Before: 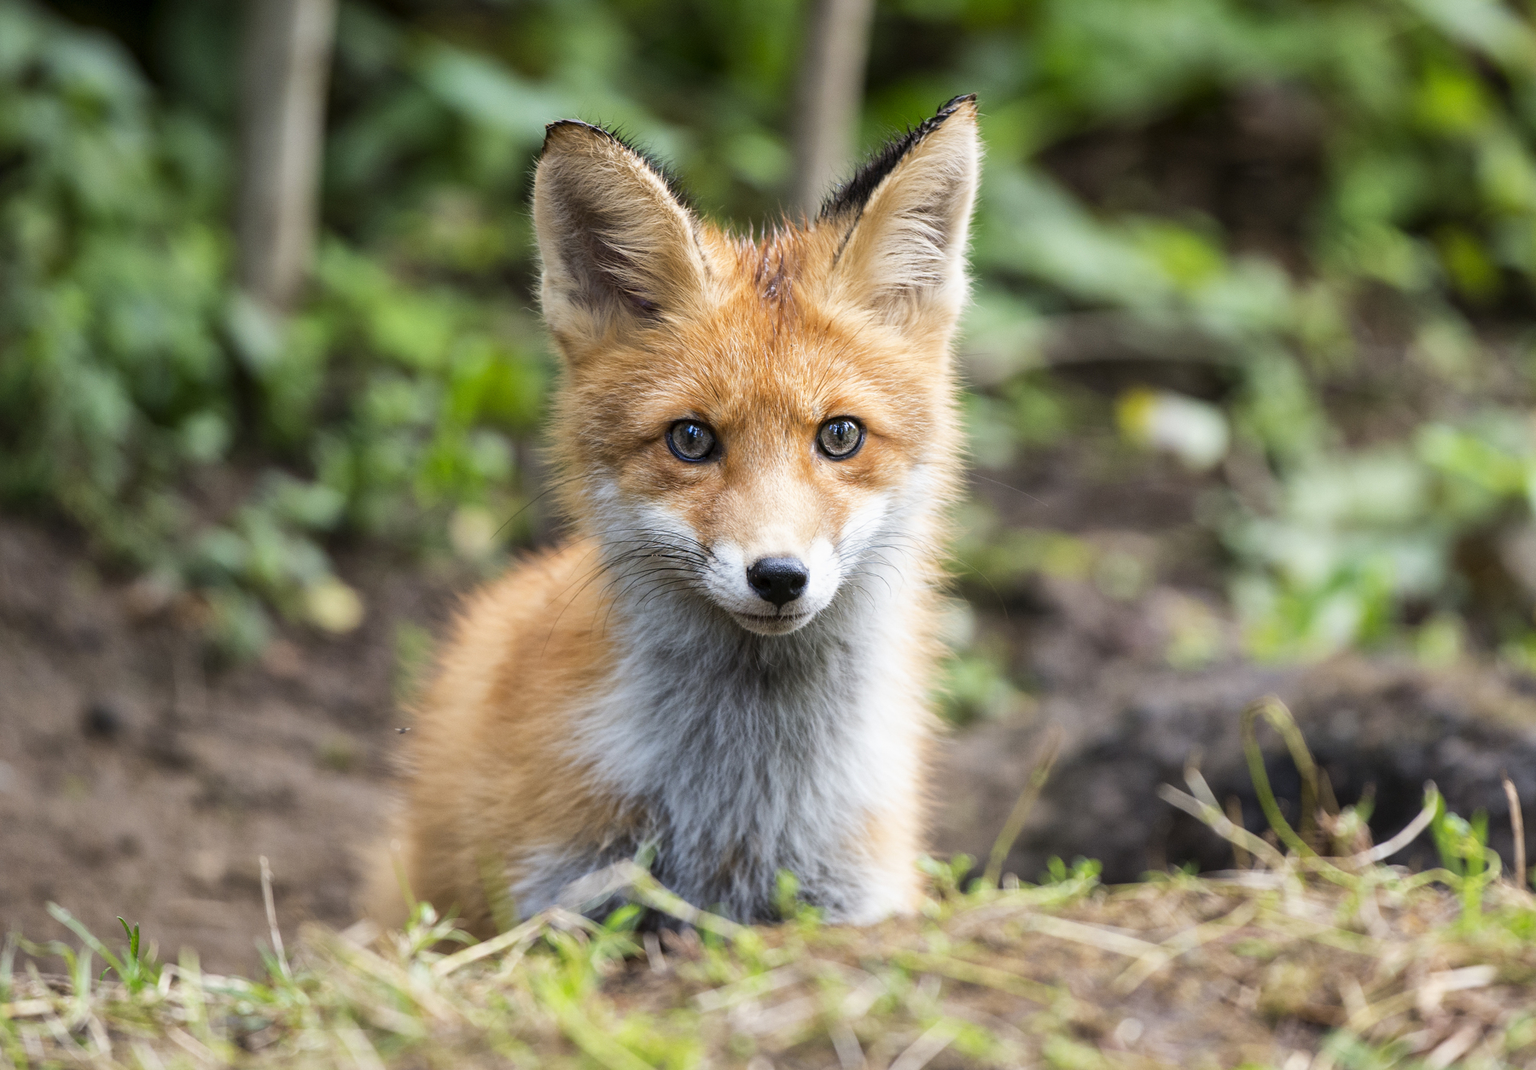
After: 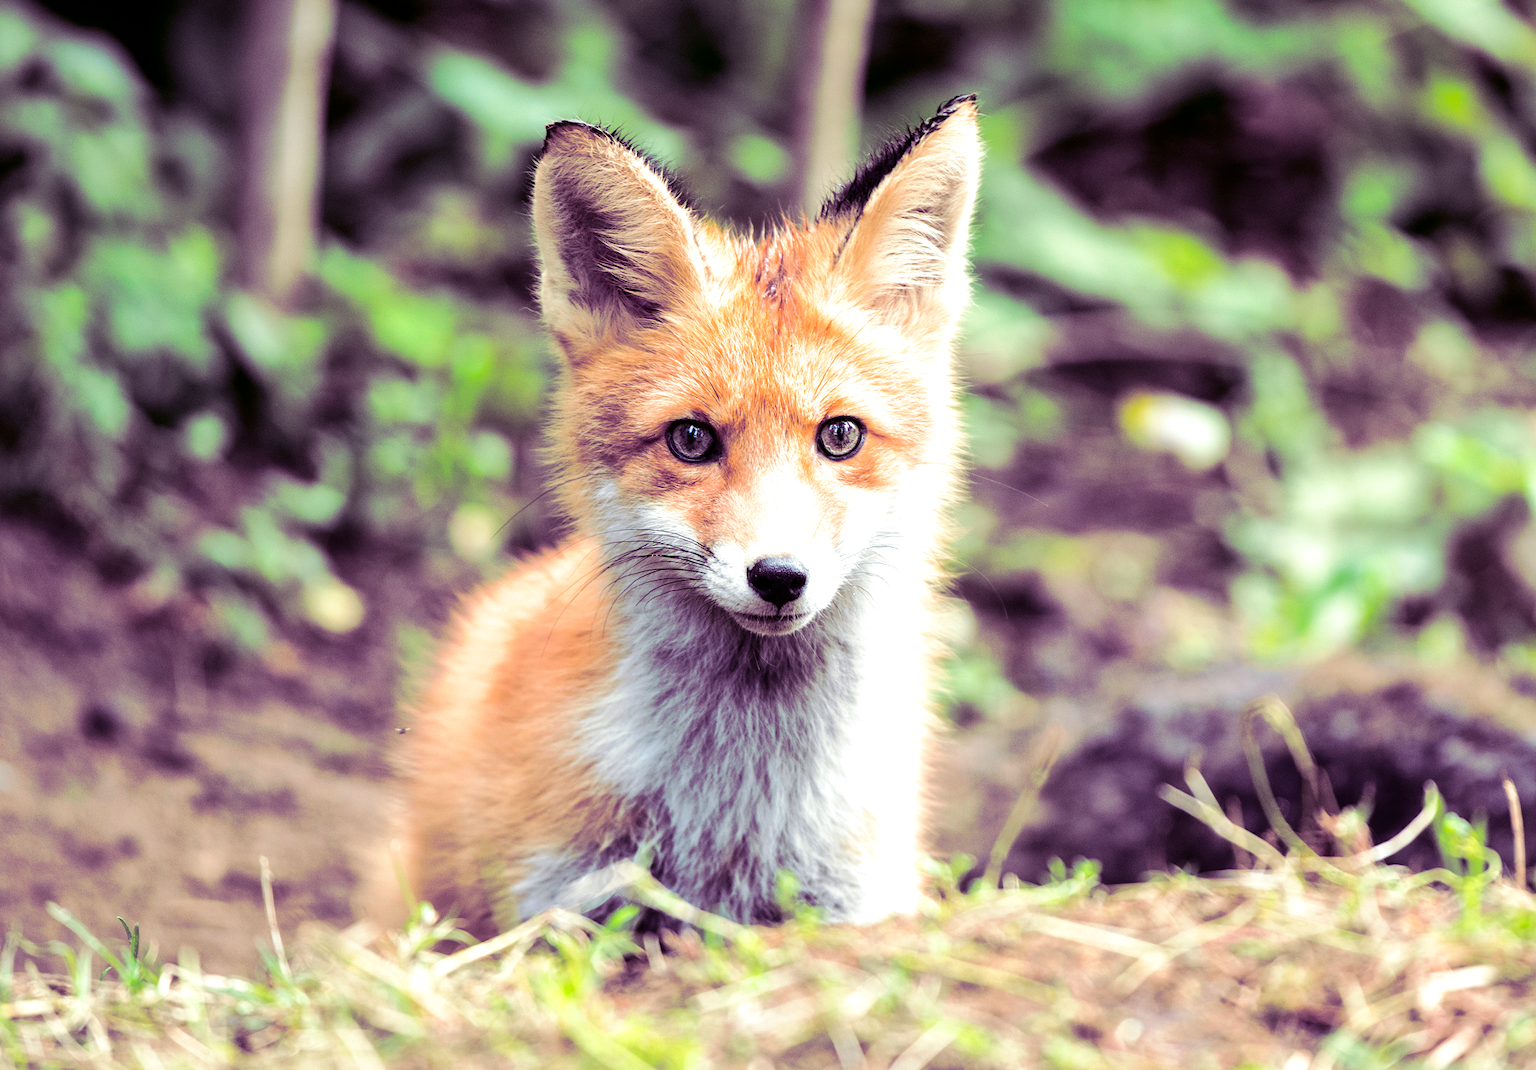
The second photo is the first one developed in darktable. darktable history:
exposure: exposure 0.6 EV, compensate highlight preservation false
split-toning: shadows › hue 277.2°, shadows › saturation 0.74
tone curve: curves: ch0 [(0.003, 0) (0.066, 0.031) (0.163, 0.112) (0.264, 0.238) (0.395, 0.408) (0.517, 0.56) (0.684, 0.734) (0.791, 0.814) (1, 1)]; ch1 [(0, 0) (0.164, 0.115) (0.337, 0.332) (0.39, 0.398) (0.464, 0.461) (0.501, 0.5) (0.507, 0.5) (0.534, 0.532) (0.577, 0.59) (0.652, 0.681) (0.733, 0.749) (0.811, 0.796) (1, 1)]; ch2 [(0, 0) (0.337, 0.382) (0.464, 0.476) (0.501, 0.5) (0.527, 0.54) (0.551, 0.565) (0.6, 0.59) (0.687, 0.675) (1, 1)], color space Lab, independent channels, preserve colors none
